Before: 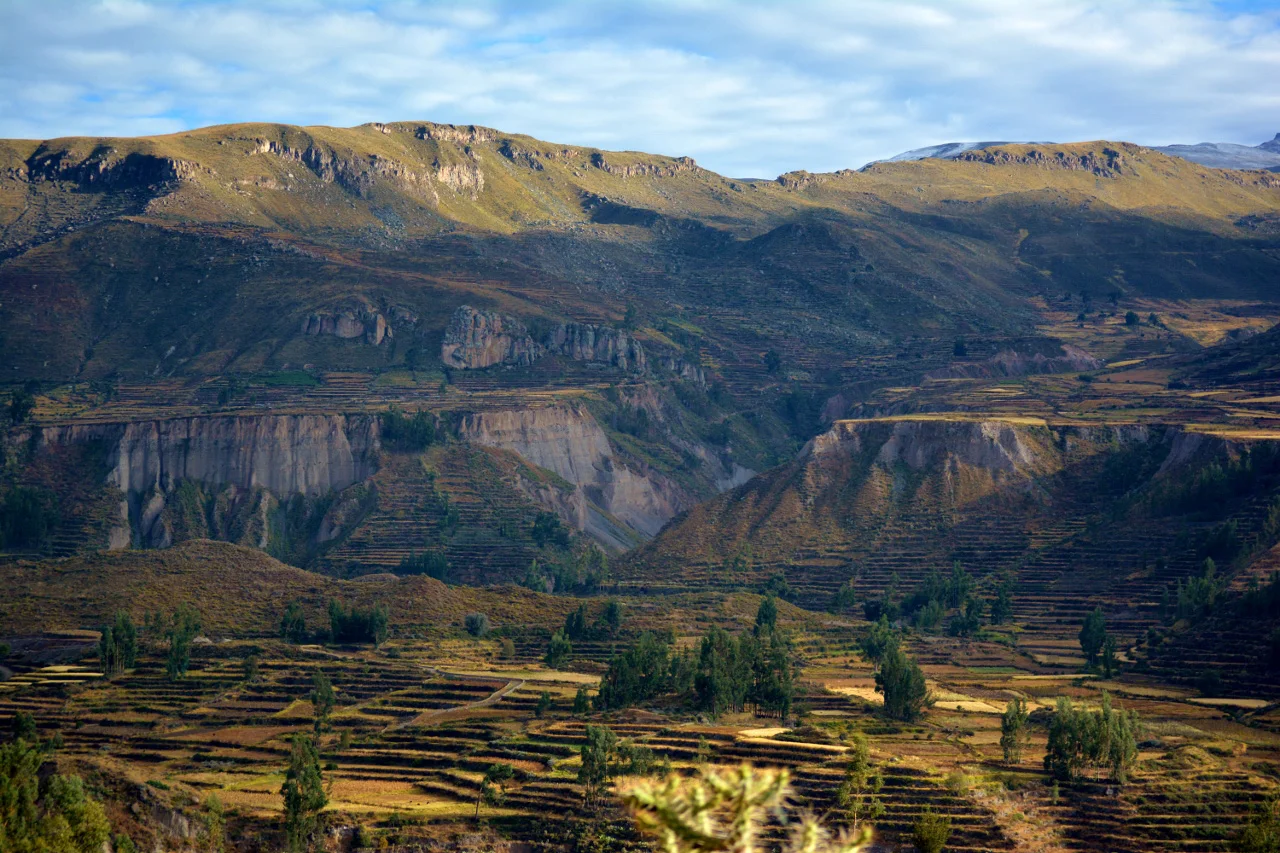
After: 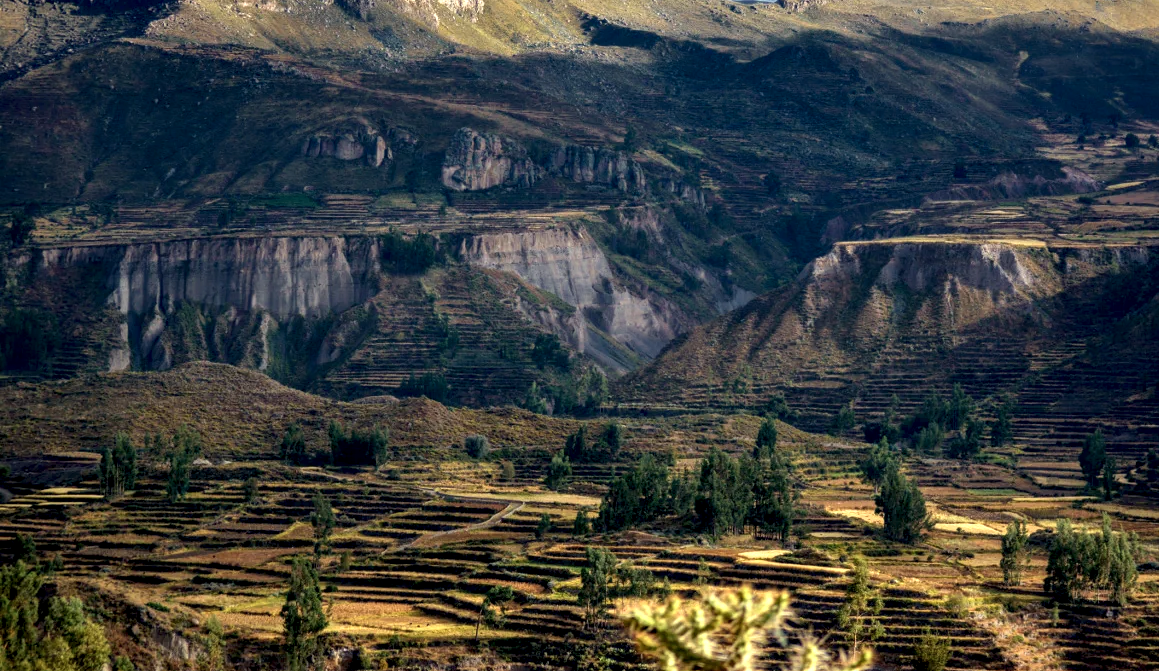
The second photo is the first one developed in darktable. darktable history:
crop: top 20.916%, right 9.437%, bottom 0.316%
color zones: curves: ch0 [(0, 0.497) (0.143, 0.5) (0.286, 0.5) (0.429, 0.483) (0.571, 0.116) (0.714, -0.006) (0.857, 0.28) (1, 0.497)]
white balance: emerald 1
local contrast: detail 160%
